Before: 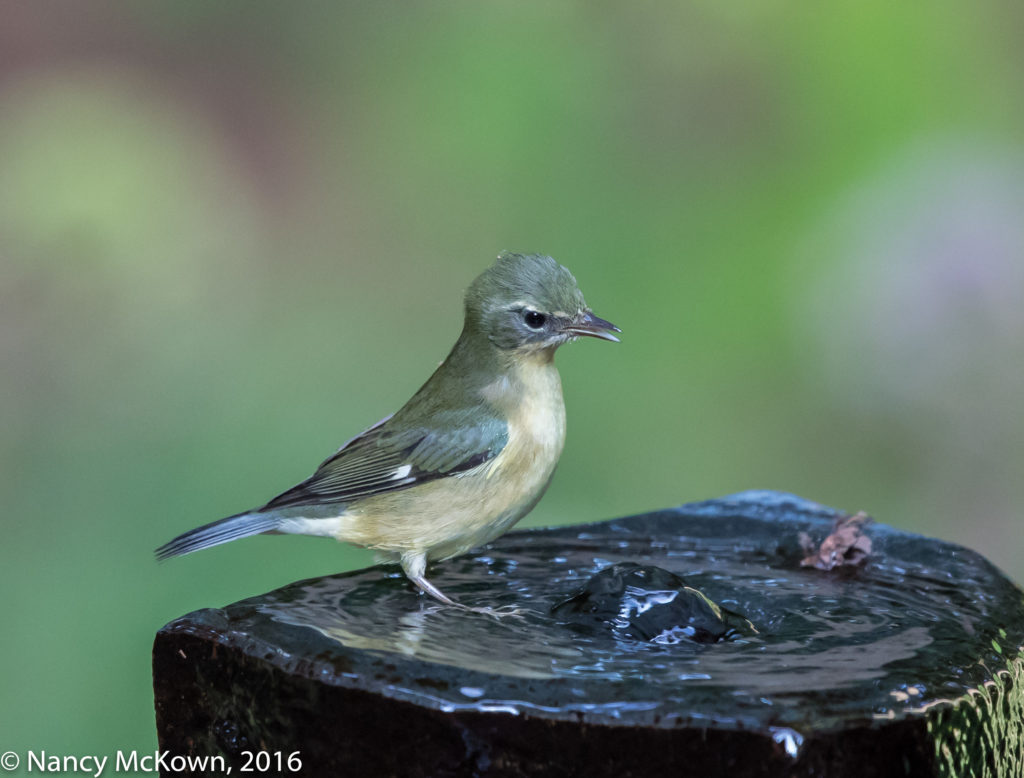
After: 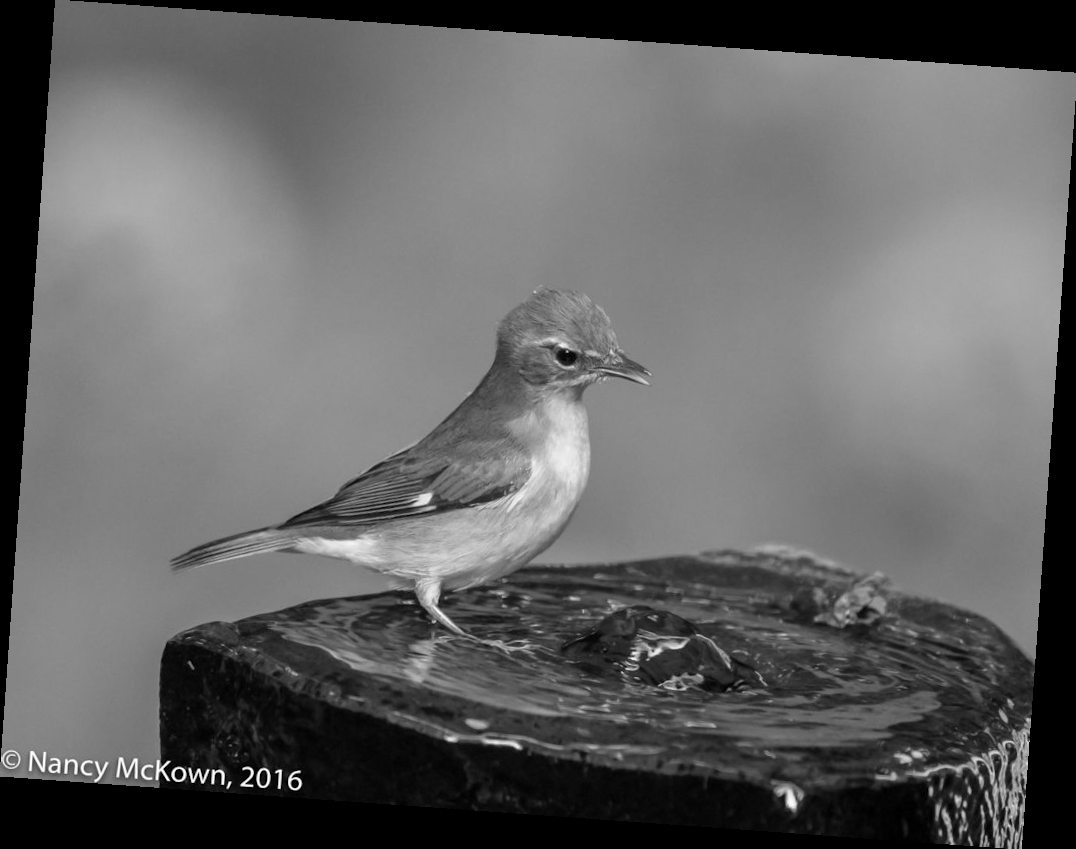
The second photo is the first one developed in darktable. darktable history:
rotate and perspective: rotation 4.1°, automatic cropping off
color balance rgb: linear chroma grading › global chroma 15%, perceptual saturation grading › global saturation 30%
monochrome: on, module defaults
